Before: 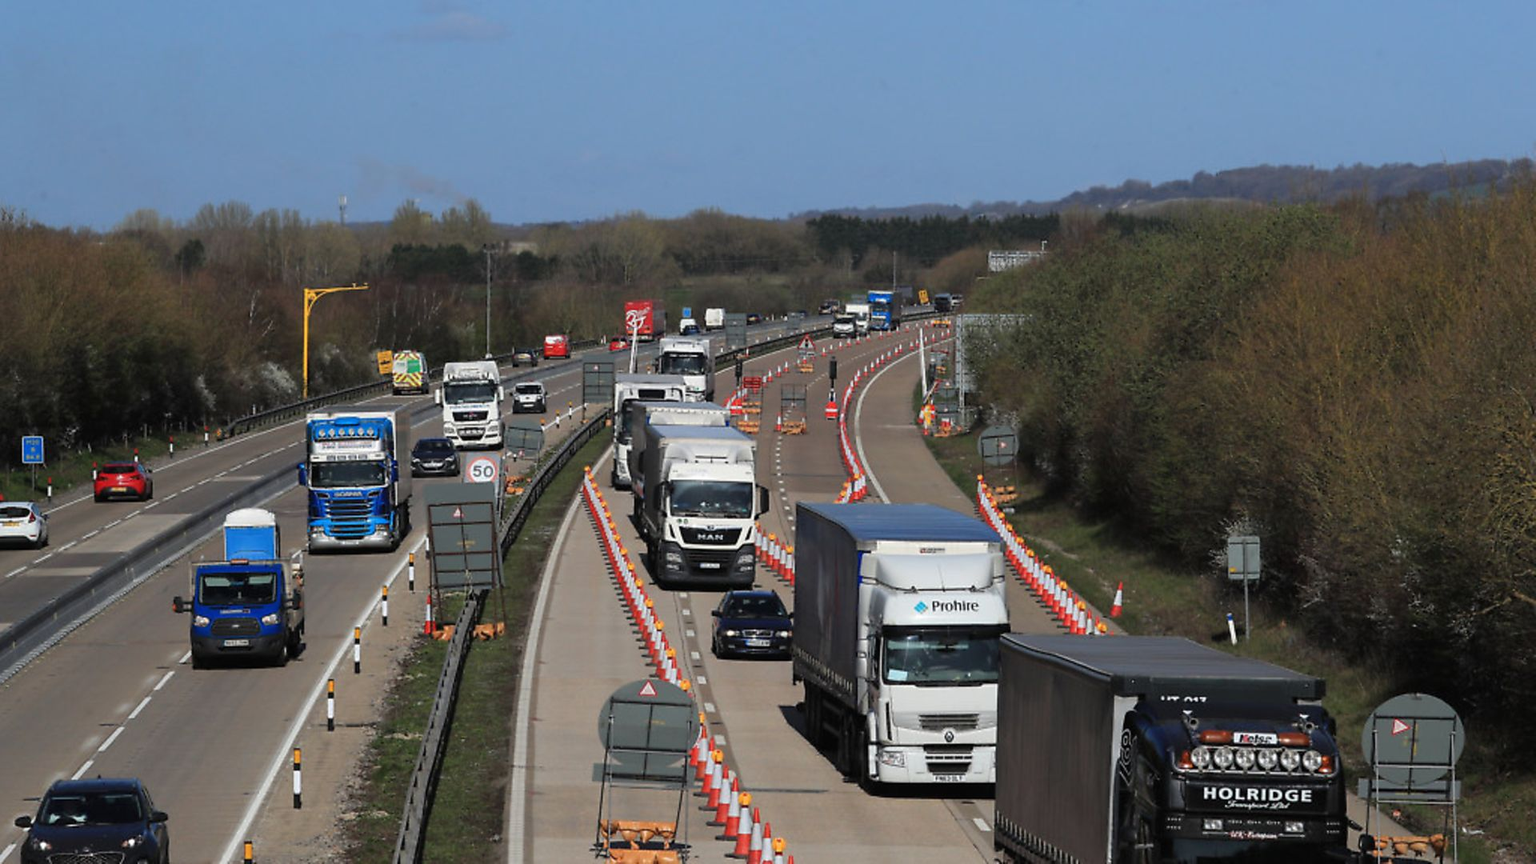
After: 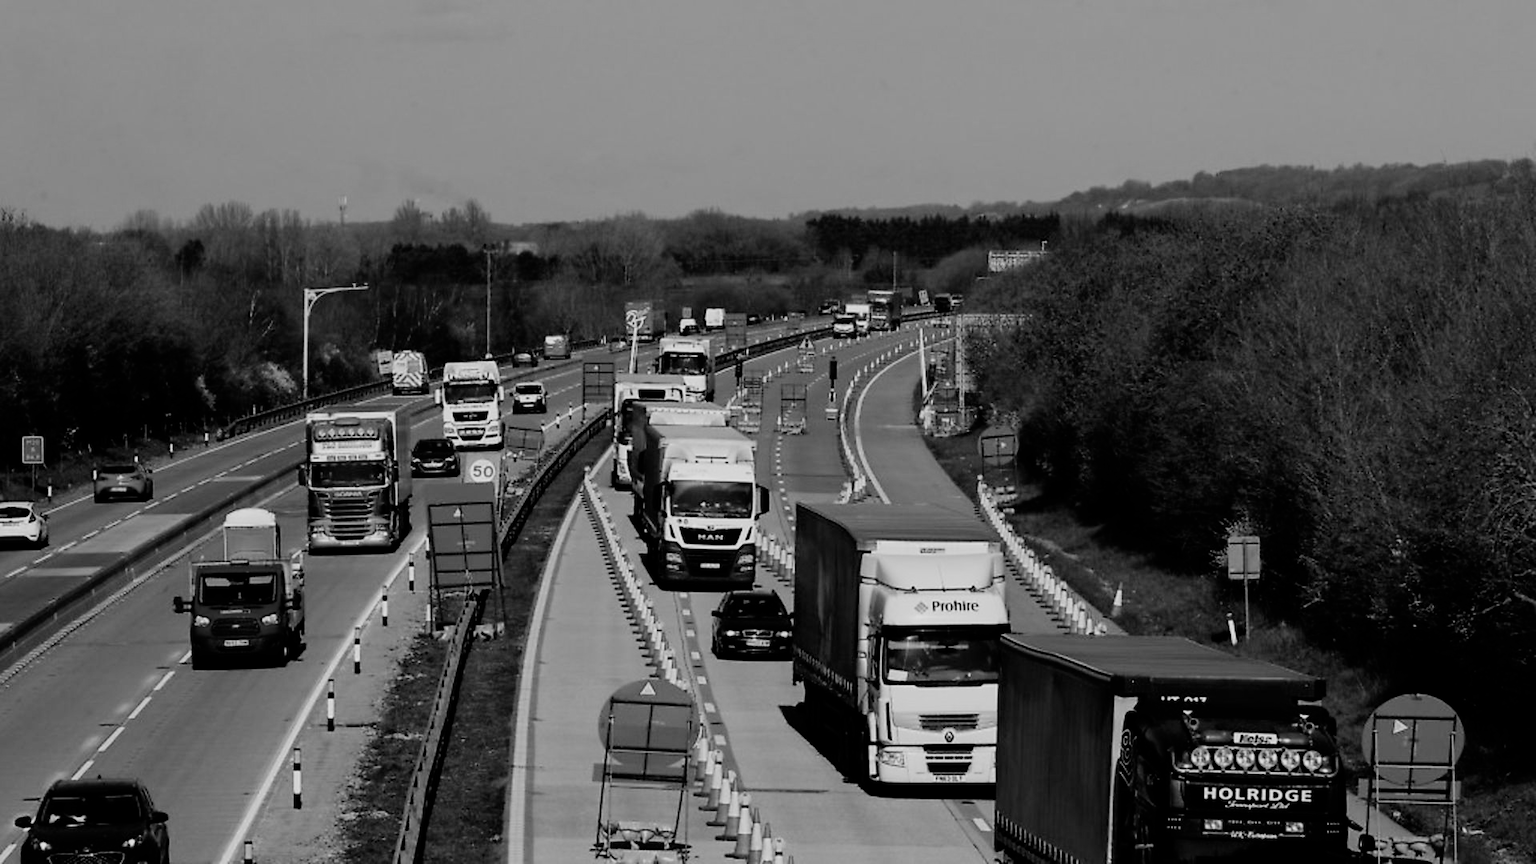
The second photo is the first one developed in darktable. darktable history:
white balance: red 1.009, blue 1.027
filmic rgb: black relative exposure -5 EV, hardness 2.88, contrast 1.3, highlights saturation mix -30%
monochrome: a 32, b 64, size 2.3
